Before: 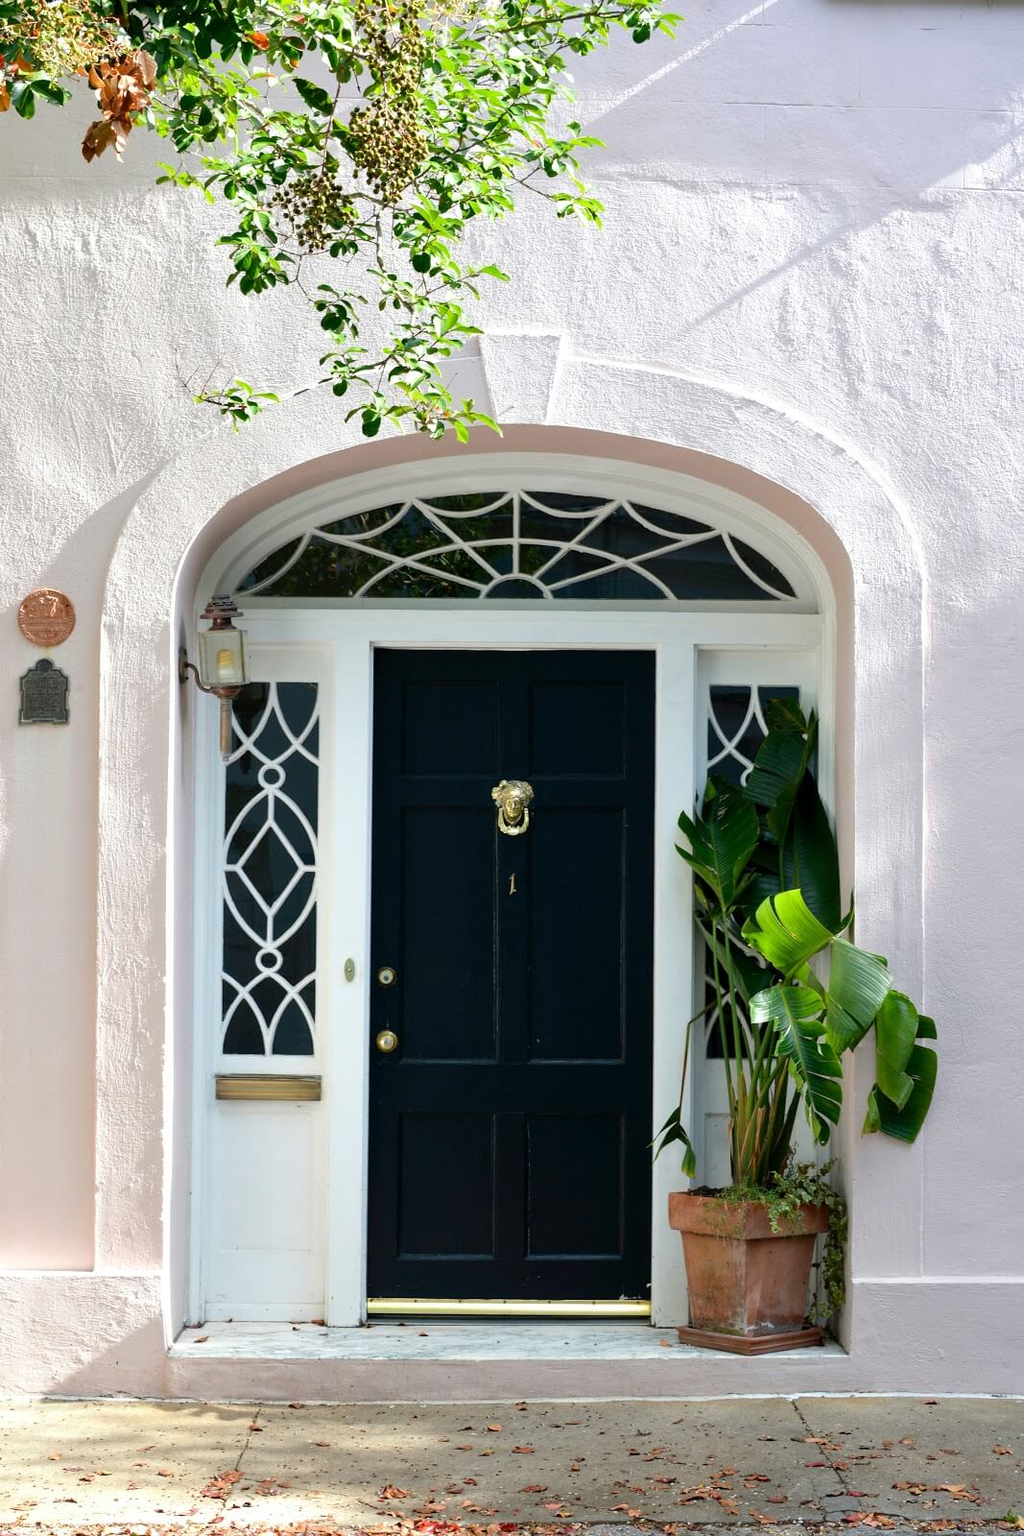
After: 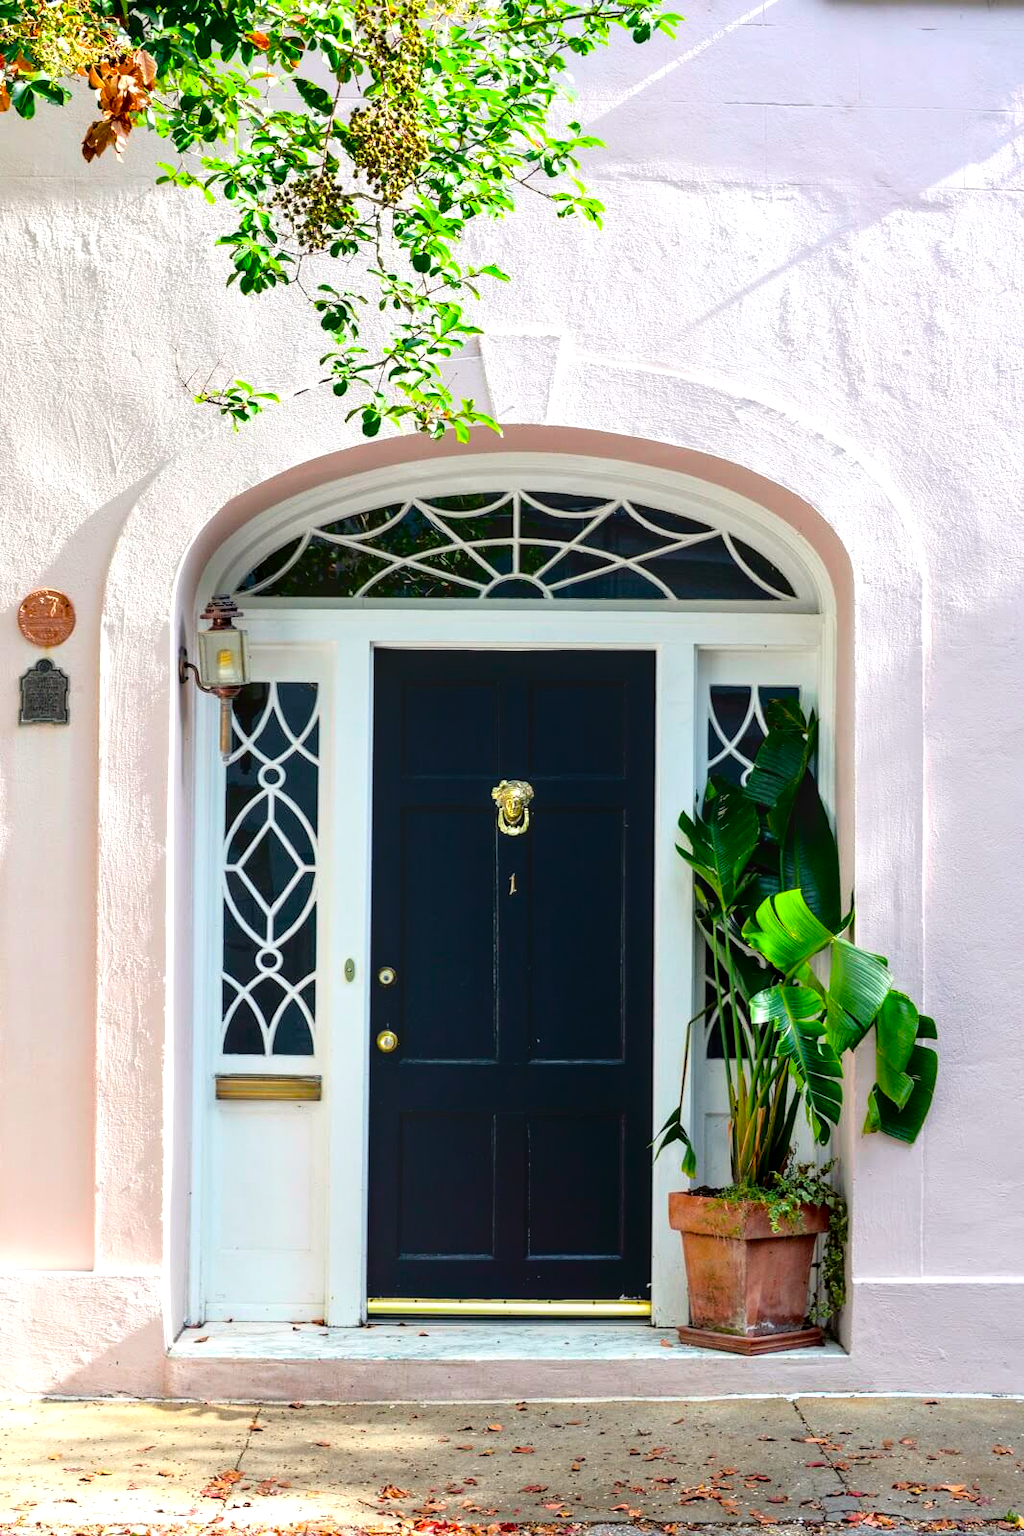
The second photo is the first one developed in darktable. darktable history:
local contrast: detail 130%
color balance rgb: shadows lift › chroma 3.246%, shadows lift › hue 278.2°, linear chroma grading › global chroma 0.503%, perceptual saturation grading › global saturation 15.04%
tone curve: curves: ch0 [(0, 0.013) (0.117, 0.081) (0.257, 0.259) (0.408, 0.45) (0.611, 0.64) (0.81, 0.857) (1, 1)]; ch1 [(0, 0) (0.287, 0.198) (0.501, 0.506) (0.56, 0.584) (0.715, 0.741) (0.976, 0.992)]; ch2 [(0, 0) (0.369, 0.362) (0.5, 0.5) (0.537, 0.547) (0.59, 0.603) (0.681, 0.754) (1, 1)], color space Lab, independent channels, preserve colors none
exposure: exposure 0.211 EV, compensate exposure bias true, compensate highlight preservation false
